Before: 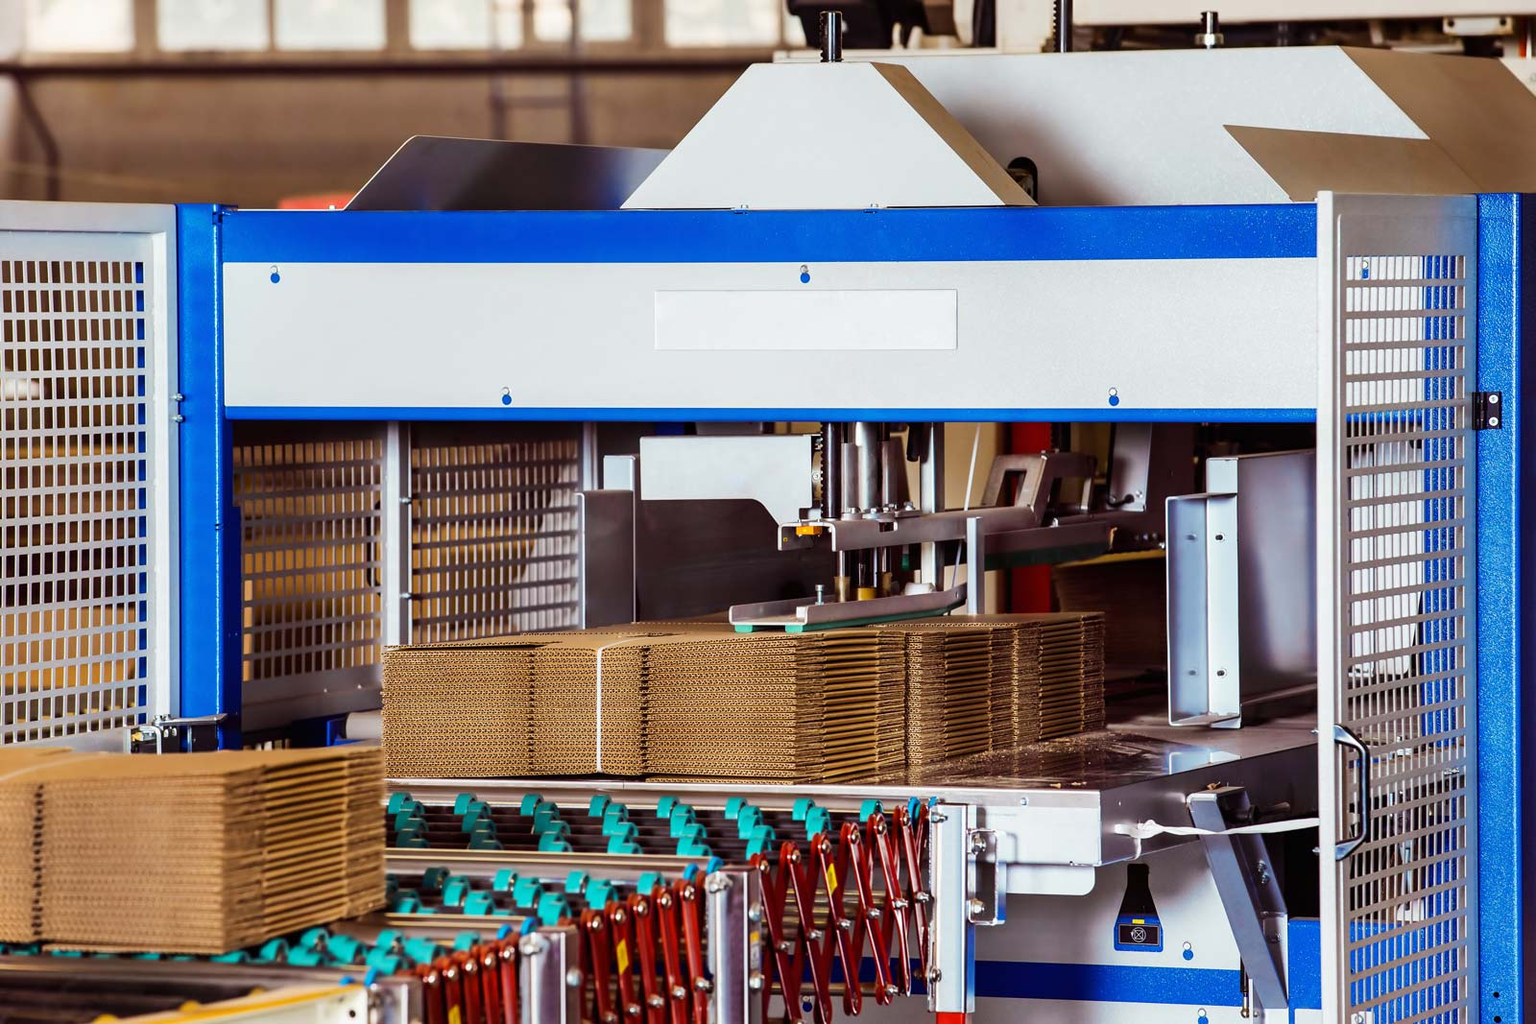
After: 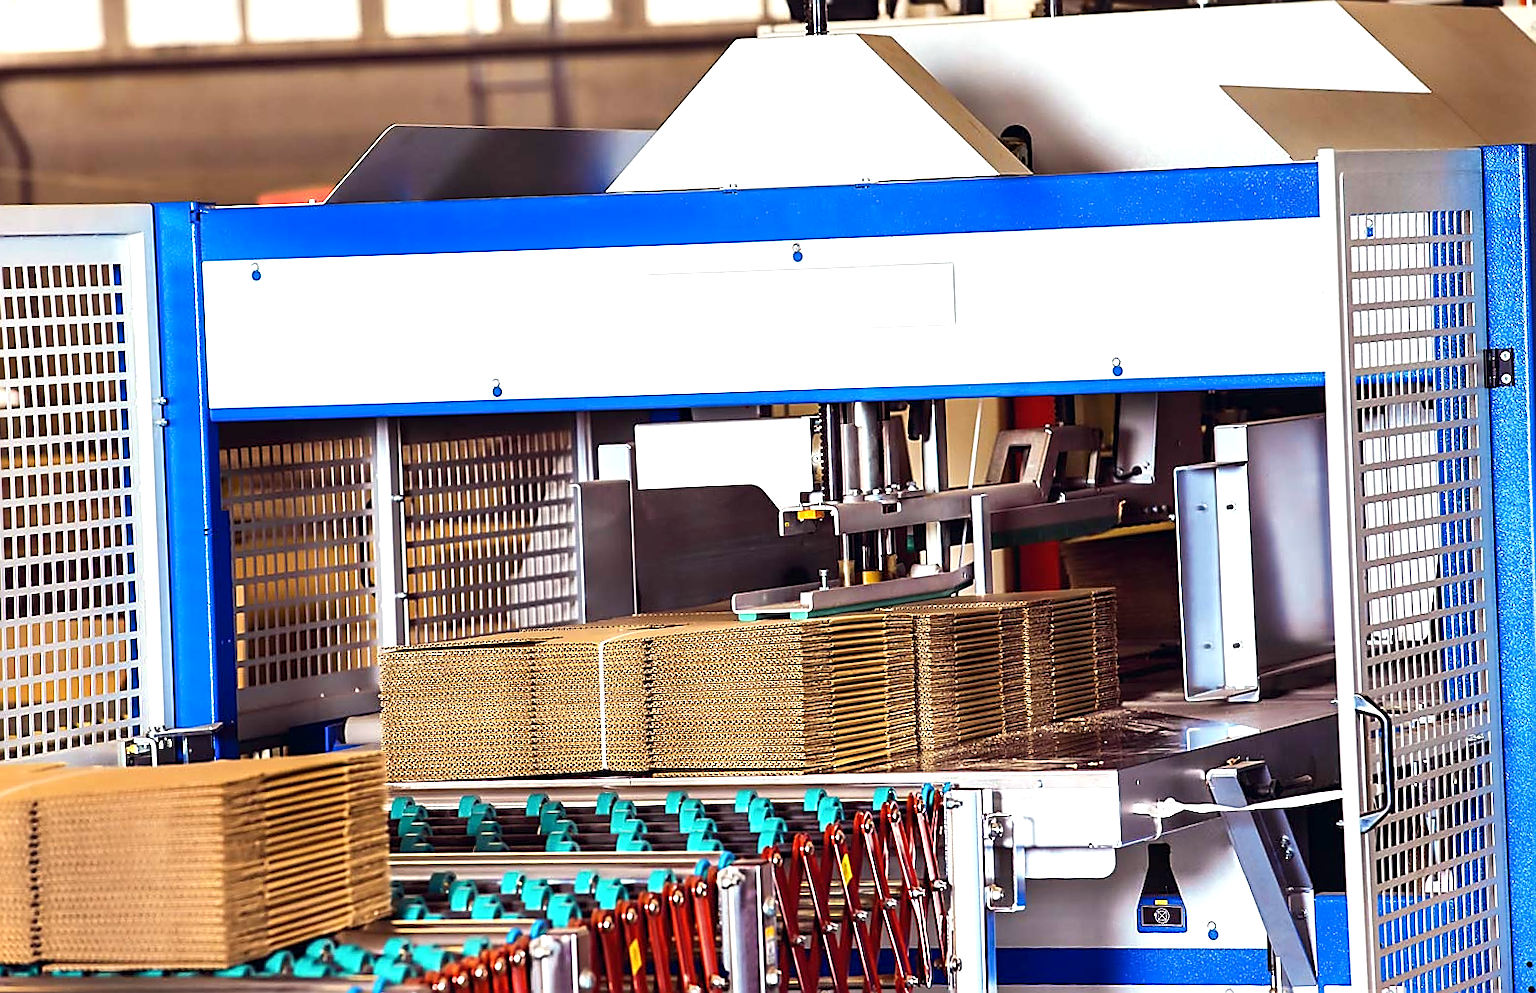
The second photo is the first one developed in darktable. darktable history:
color correction: highlights a* 0.207, highlights b* 2.7, shadows a* -0.874, shadows b* -4.78
rotate and perspective: rotation -2°, crop left 0.022, crop right 0.978, crop top 0.049, crop bottom 0.951
exposure: exposure 0.669 EV, compensate highlight preservation false
sharpen: radius 1.4, amount 1.25, threshold 0.7
